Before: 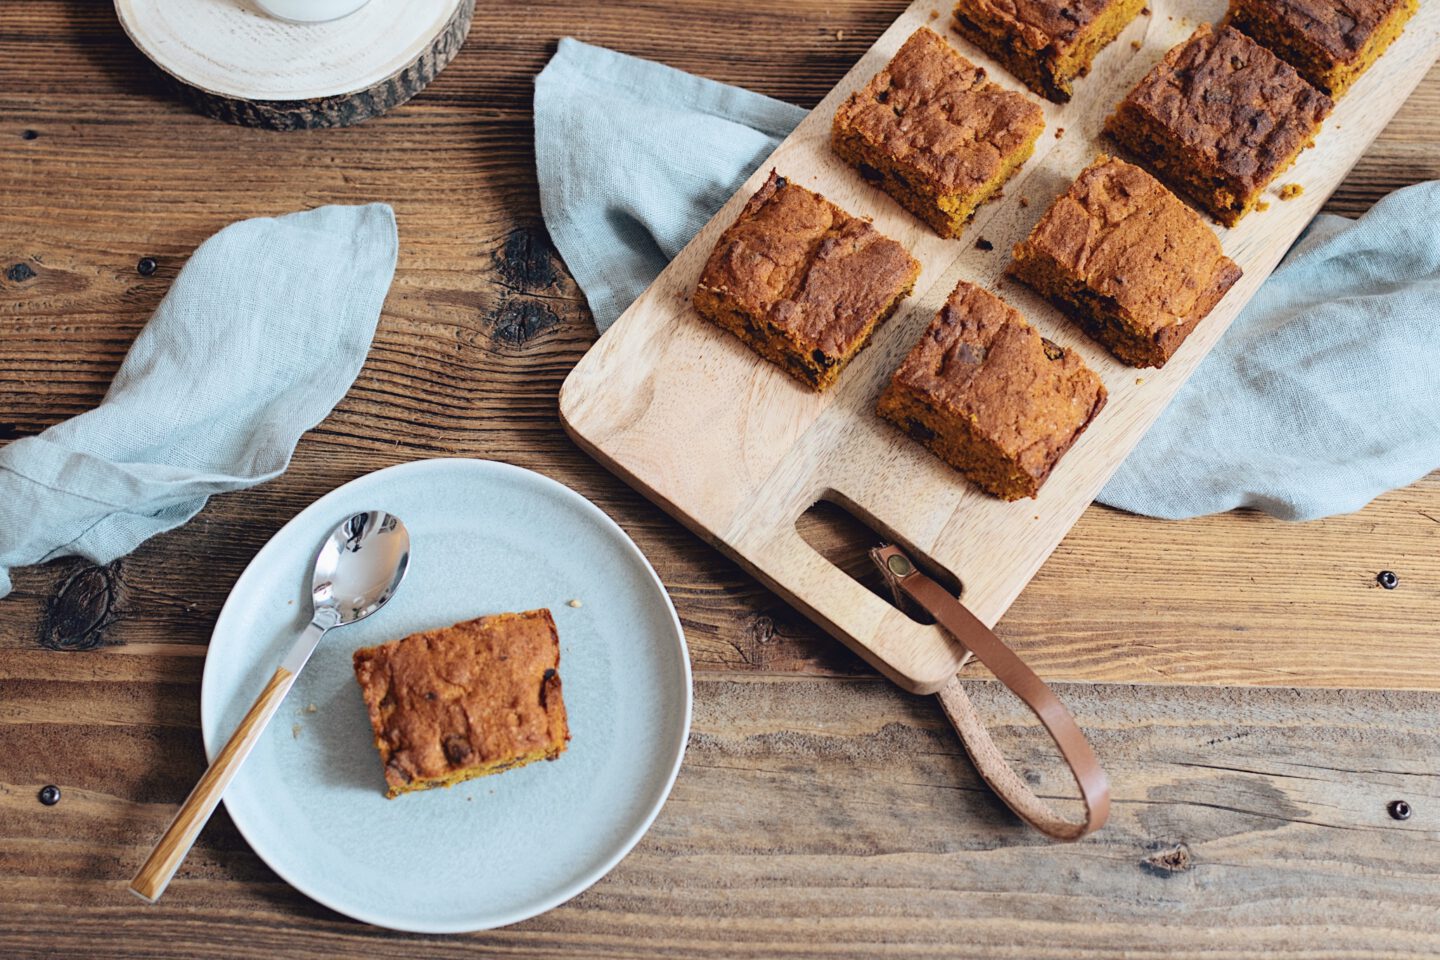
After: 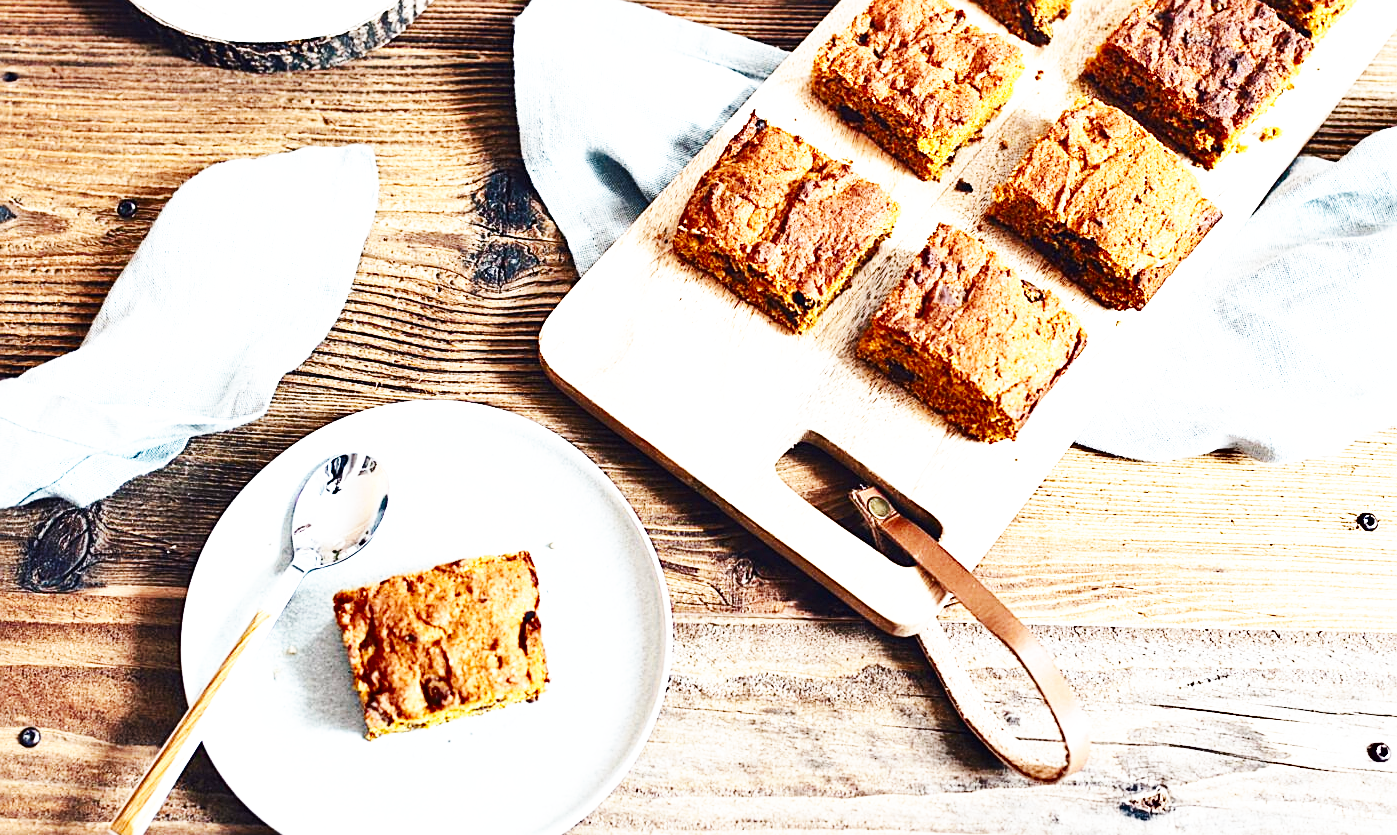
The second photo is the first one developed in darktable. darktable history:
exposure: black level correction 0, exposure 0.895 EV, compensate highlight preservation false
sharpen: on, module defaults
shadows and highlights: low approximation 0.01, soften with gaussian
crop: left 1.438%, top 6.094%, right 1.504%, bottom 6.851%
base curve: curves: ch0 [(0, 0) (0.007, 0.004) (0.027, 0.03) (0.046, 0.07) (0.207, 0.54) (0.442, 0.872) (0.673, 0.972) (1, 1)], preserve colors none
